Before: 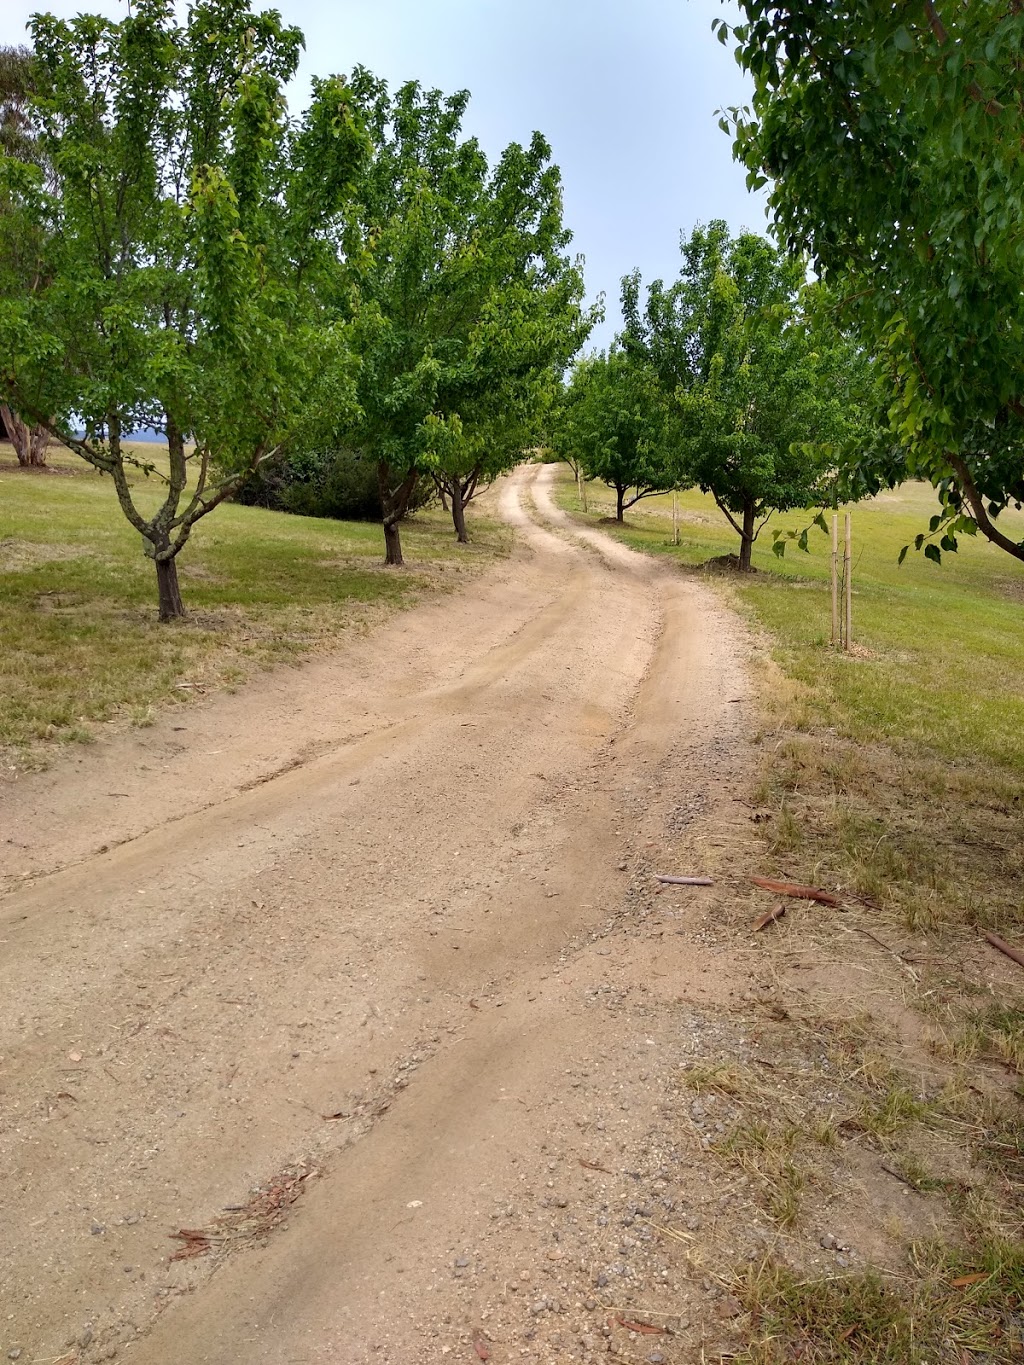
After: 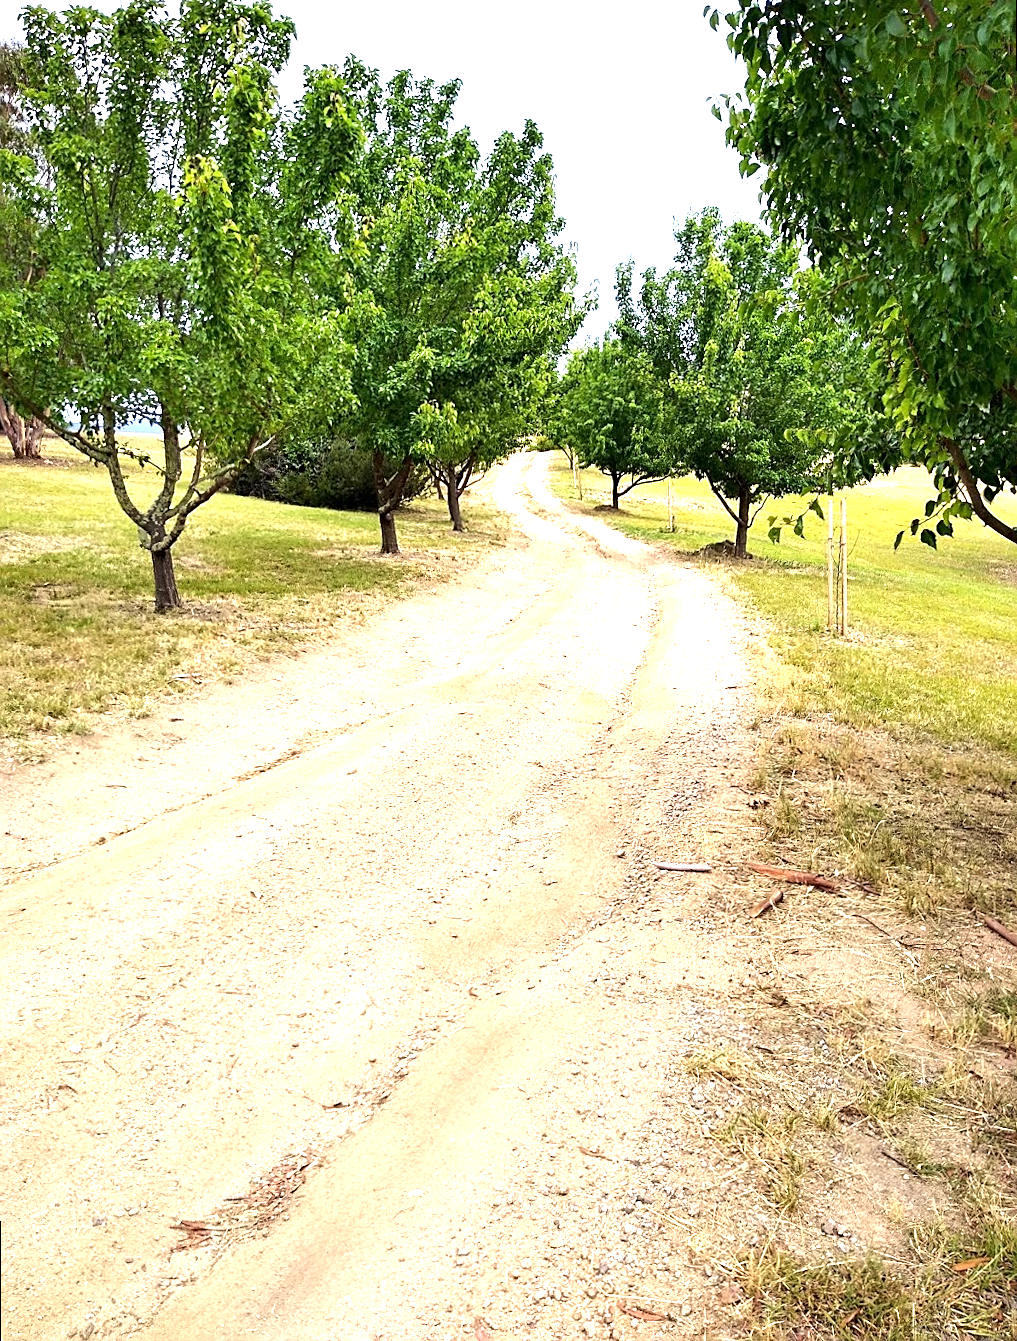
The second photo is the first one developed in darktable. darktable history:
exposure: exposure 1.15 EV, compensate highlight preservation false
rotate and perspective: rotation -0.45°, automatic cropping original format, crop left 0.008, crop right 0.992, crop top 0.012, crop bottom 0.988
sharpen: on, module defaults
tone equalizer: -8 EV -0.417 EV, -7 EV -0.389 EV, -6 EV -0.333 EV, -5 EV -0.222 EV, -3 EV 0.222 EV, -2 EV 0.333 EV, -1 EV 0.389 EV, +0 EV 0.417 EV, edges refinement/feathering 500, mask exposure compensation -1.57 EV, preserve details no
